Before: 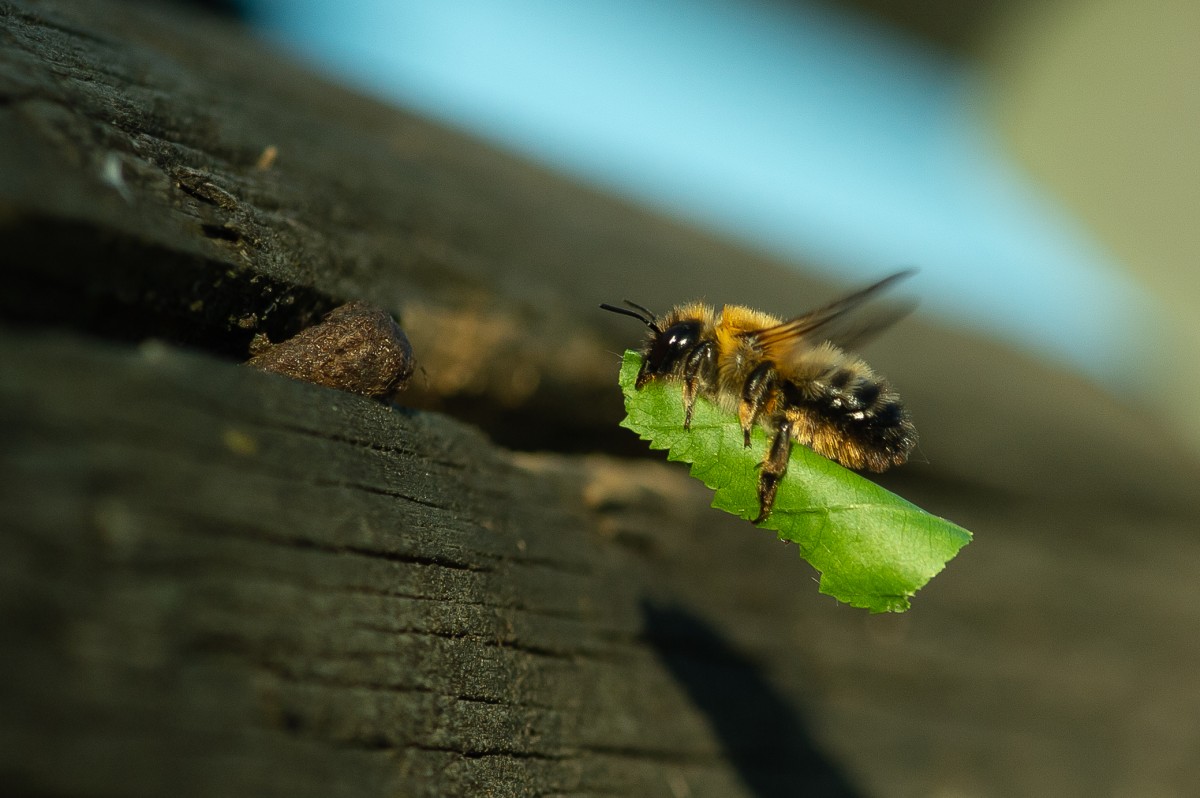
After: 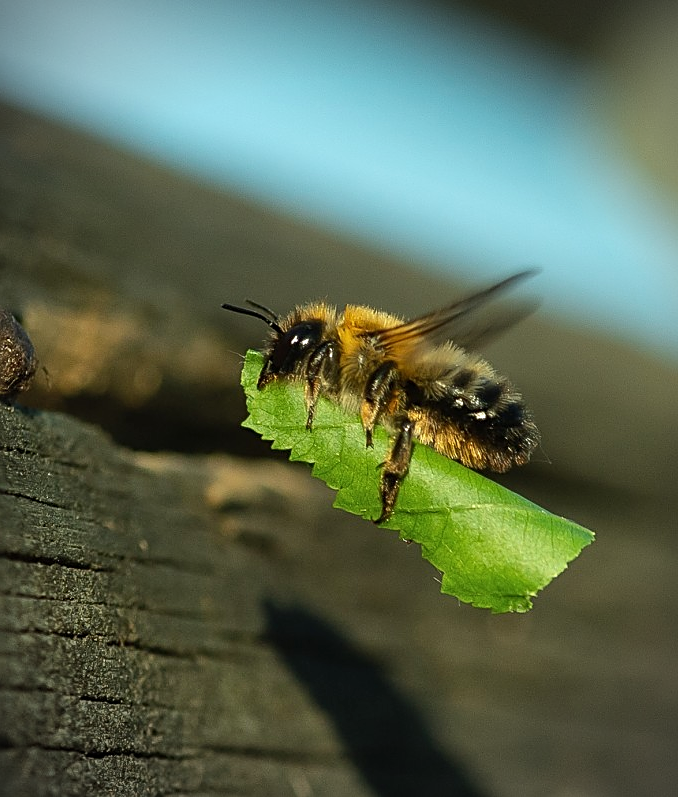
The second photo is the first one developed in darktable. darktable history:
vignetting: on, module defaults
sharpen: on, module defaults
shadows and highlights: soften with gaussian
crop: left 31.519%, top 0.023%, right 11.961%
